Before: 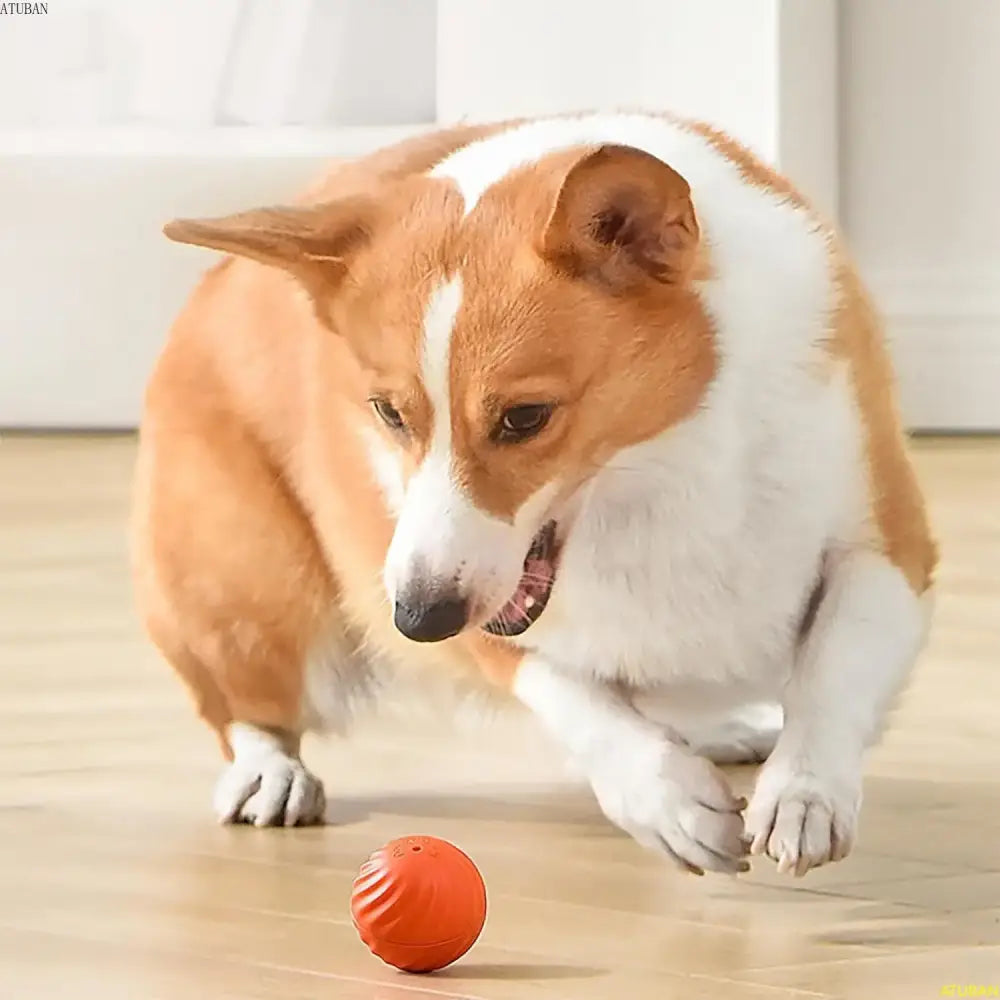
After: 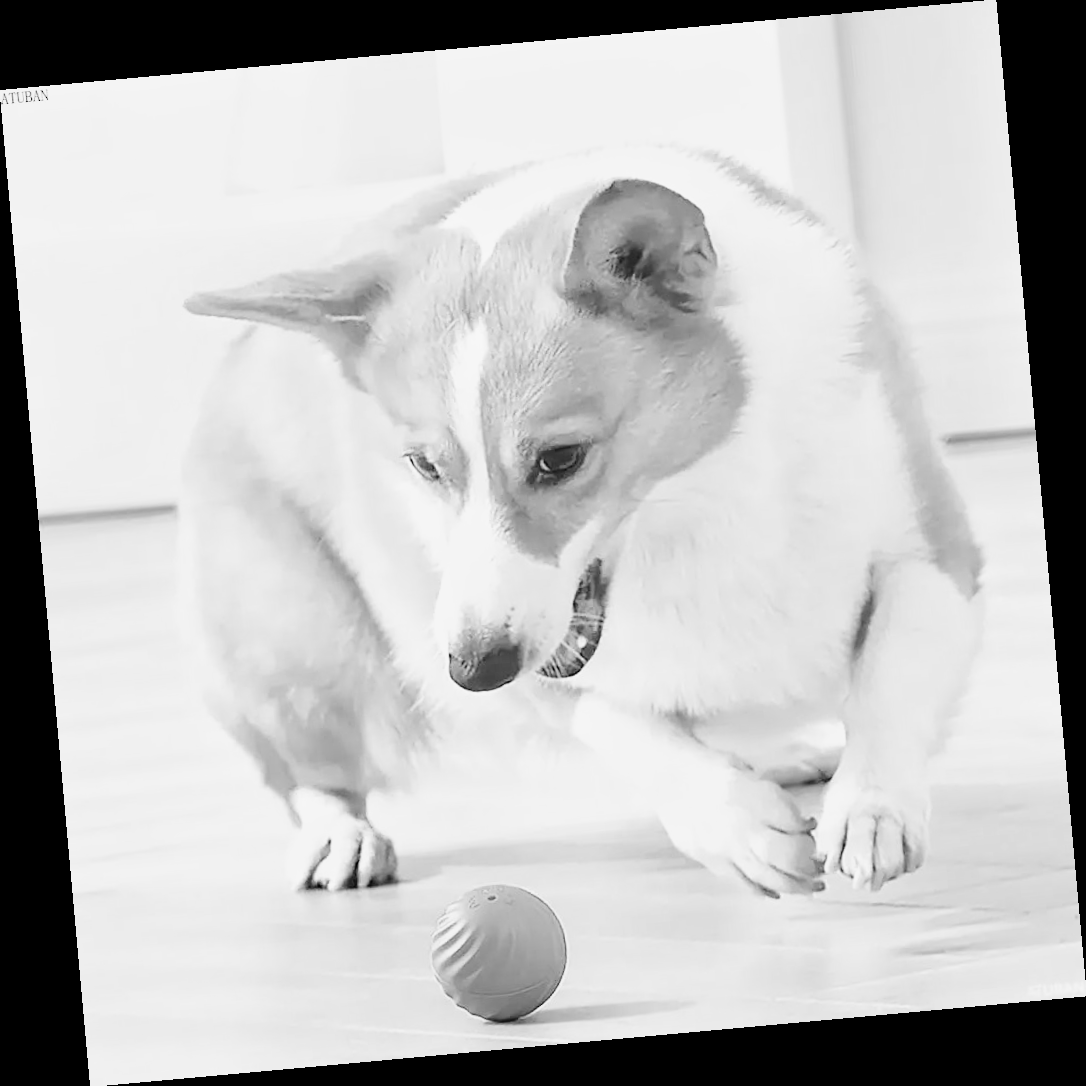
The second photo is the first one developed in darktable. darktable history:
base curve: curves: ch0 [(0, 0) (0.008, 0.007) (0.022, 0.029) (0.048, 0.089) (0.092, 0.197) (0.191, 0.399) (0.275, 0.534) (0.357, 0.65) (0.477, 0.78) (0.542, 0.833) (0.799, 0.973) (1, 1)], preserve colors none
rotate and perspective: rotation -5.2°, automatic cropping off
monochrome: a -35.87, b 49.73, size 1.7
color correction: highlights a* -9.73, highlights b* -21.22
